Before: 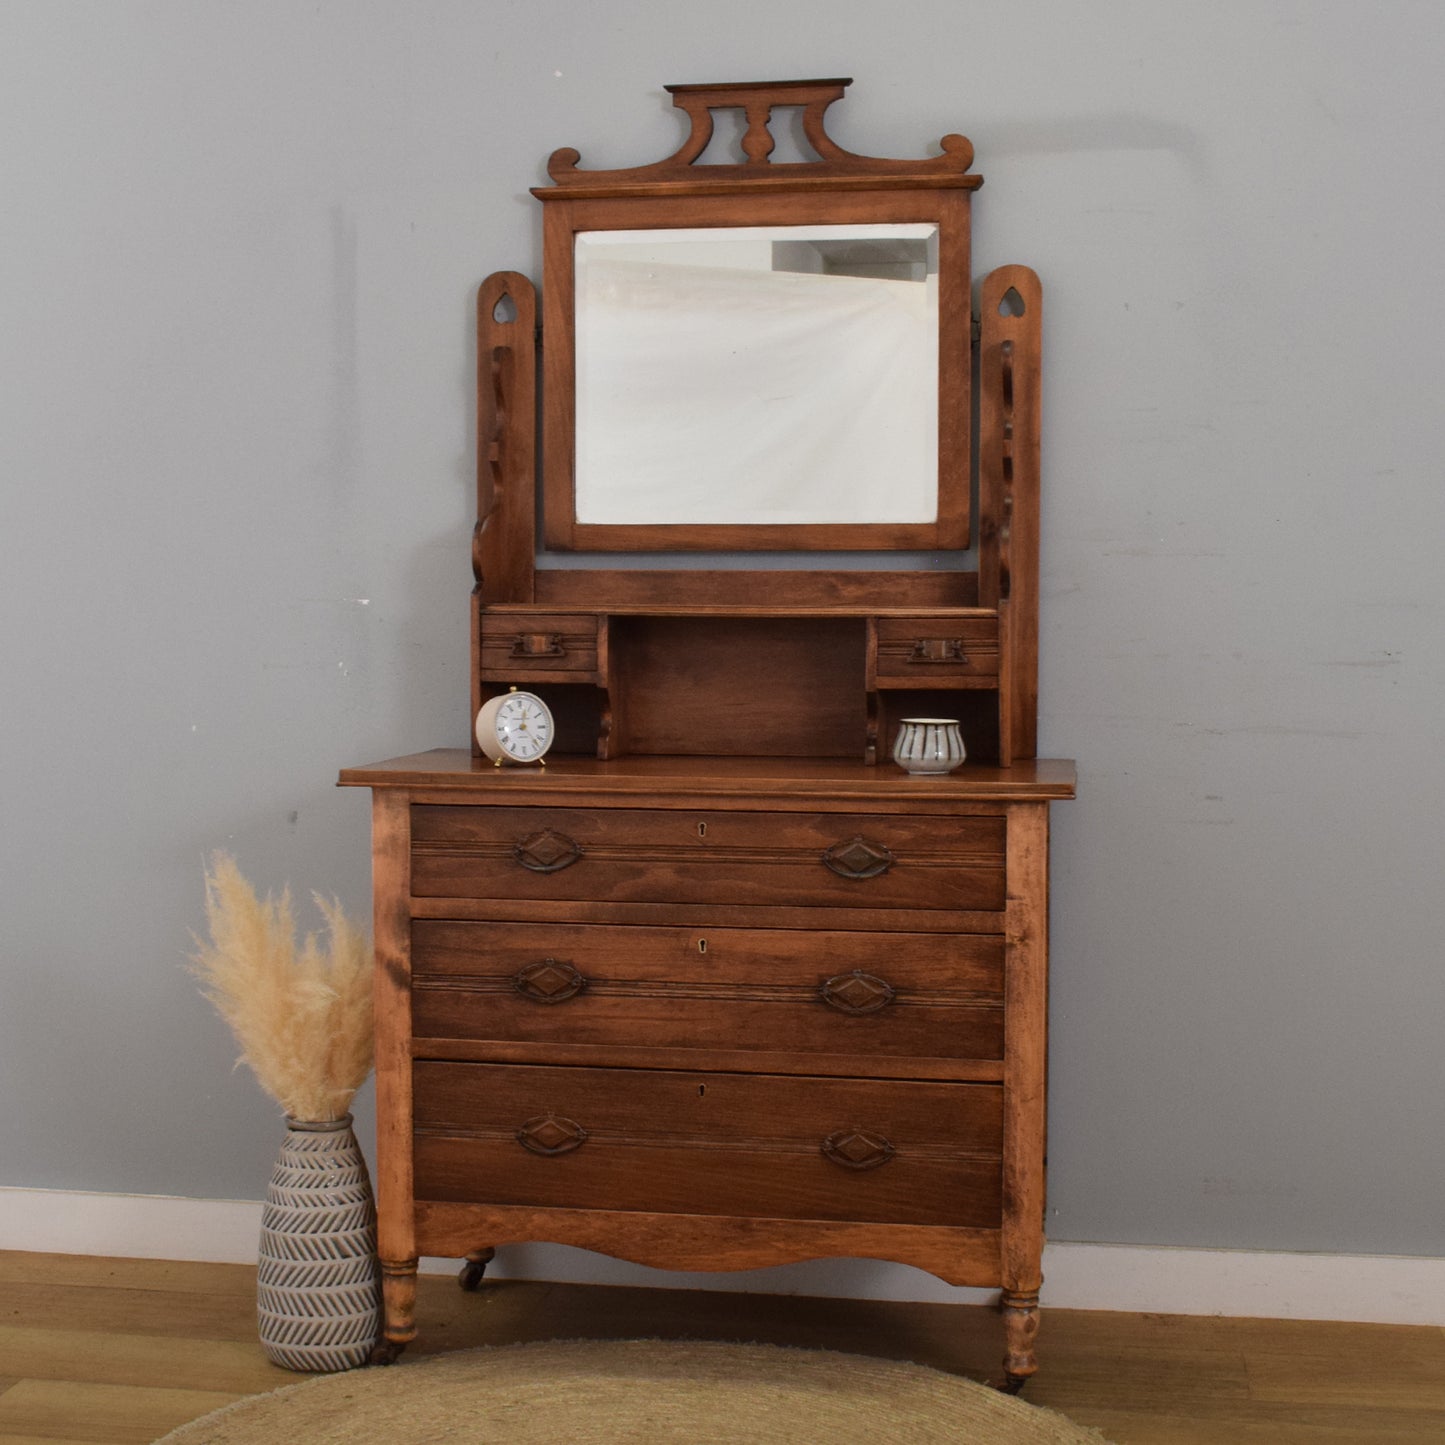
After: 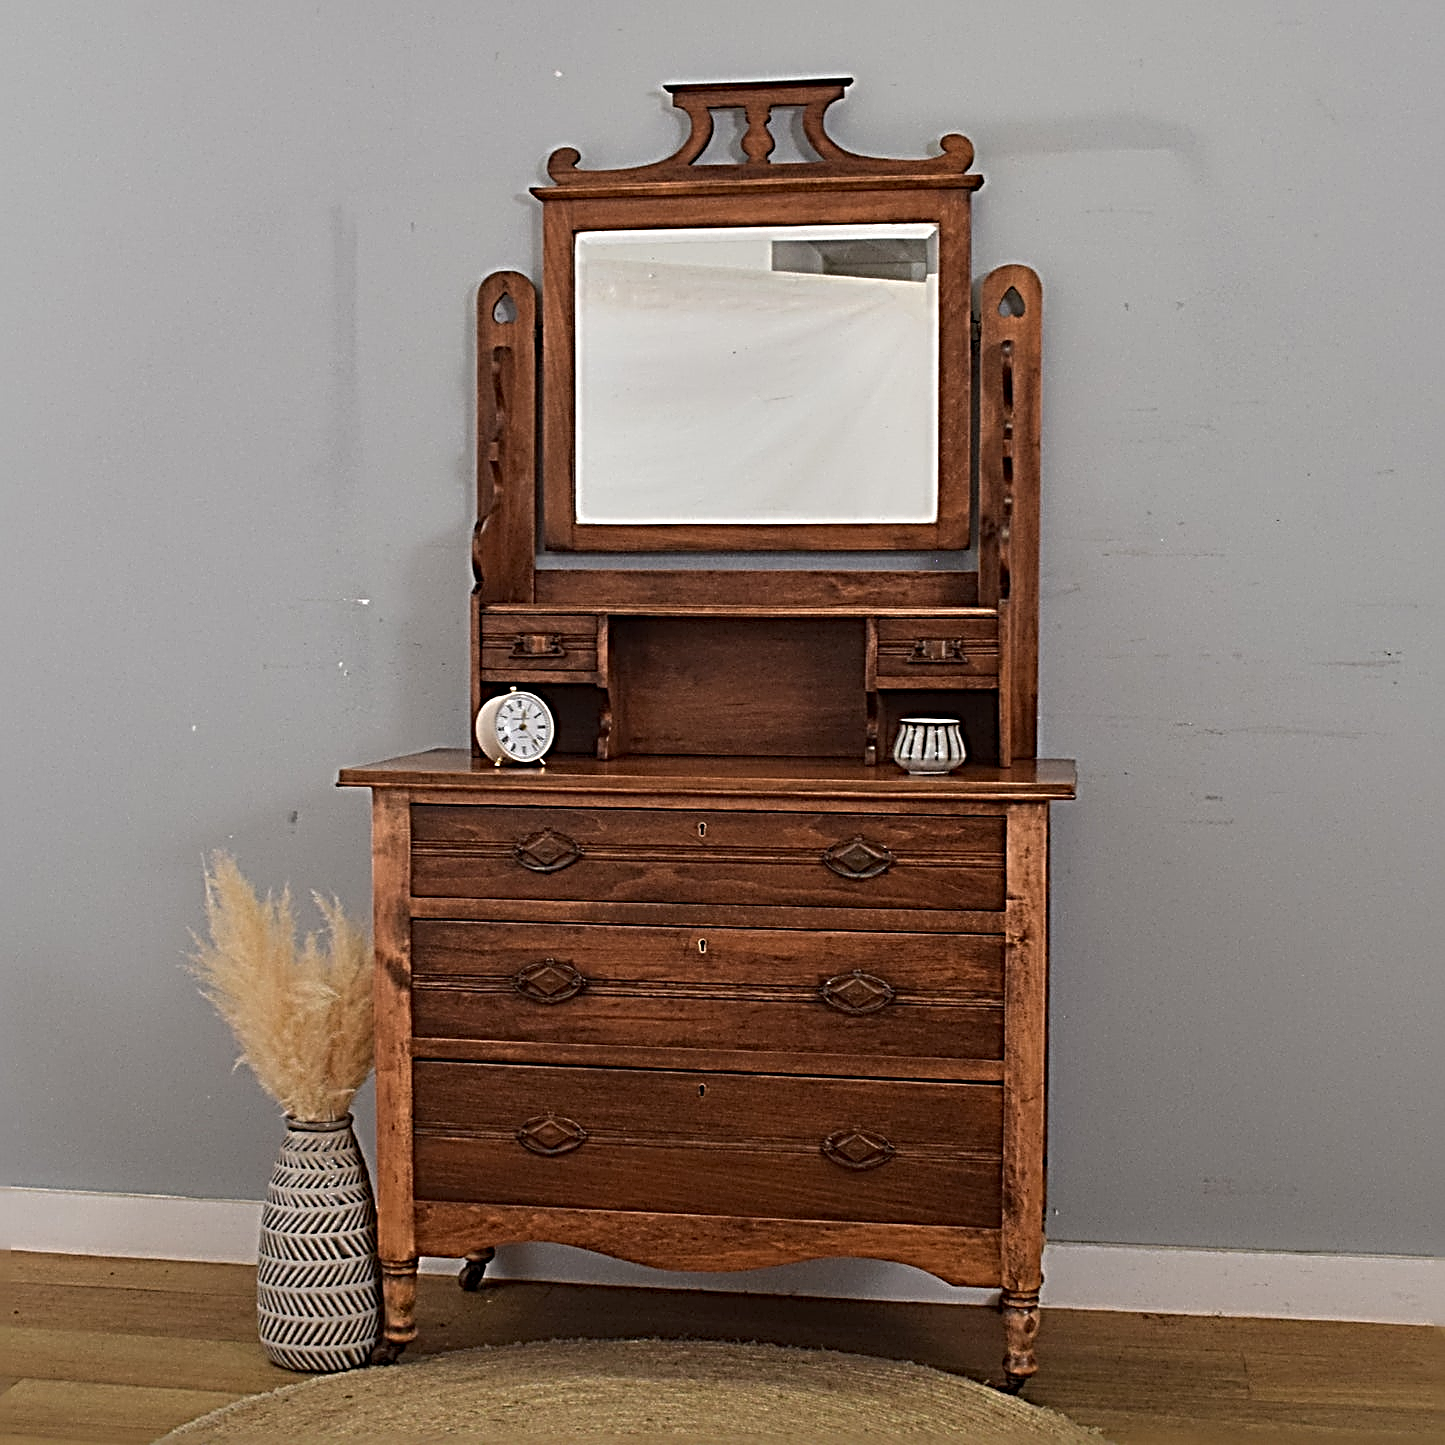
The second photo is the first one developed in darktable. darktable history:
sharpen: radius 4.013, amount 1.989
